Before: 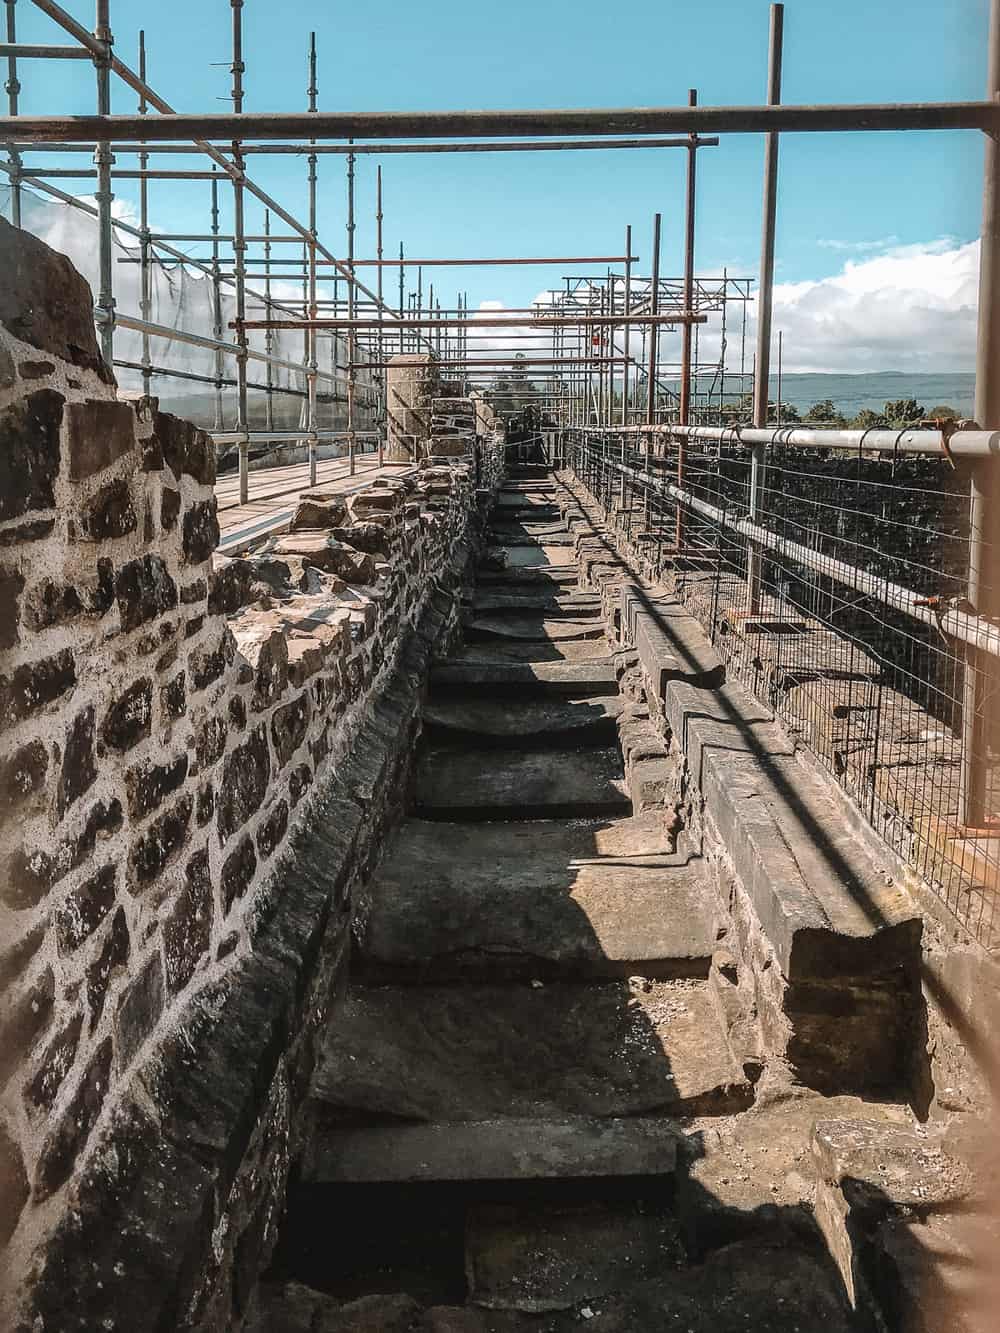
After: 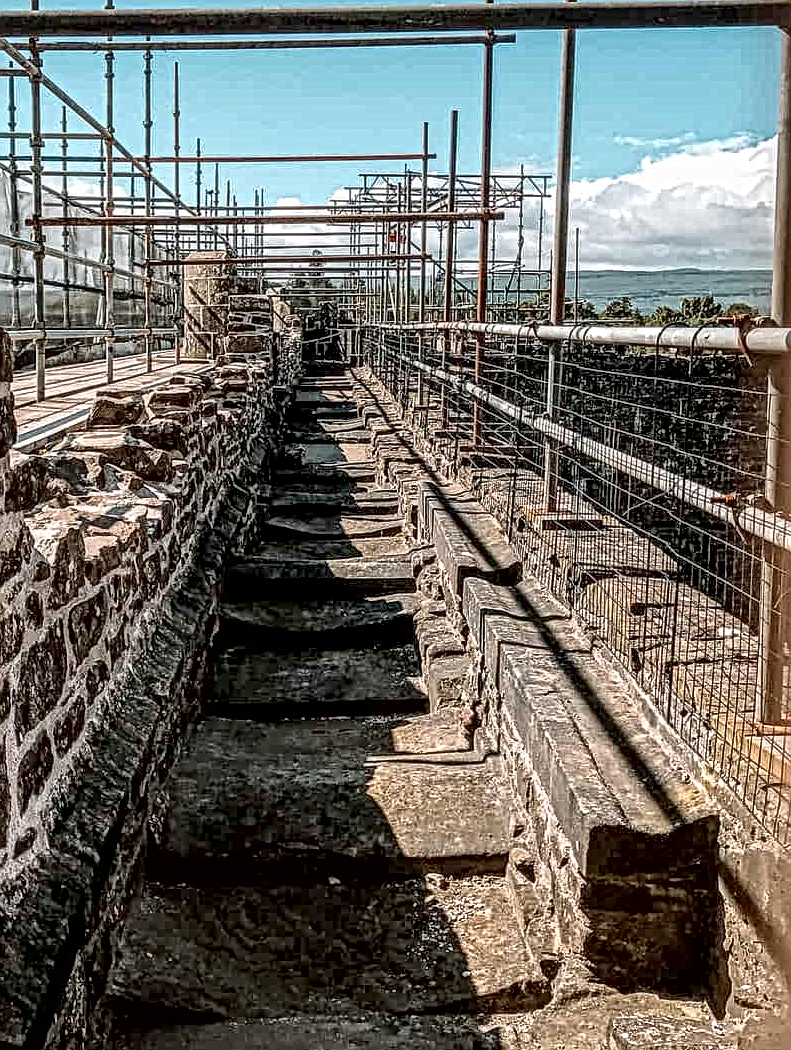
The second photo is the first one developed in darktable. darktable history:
contrast brightness saturation: contrast 0.047
exposure: black level correction 0.011, compensate exposure bias true, compensate highlight preservation false
local contrast: mode bilateral grid, contrast 20, coarseness 4, detail 298%, midtone range 0.2
crop and rotate: left 20.37%, top 7.773%, right 0.483%, bottom 13.418%
